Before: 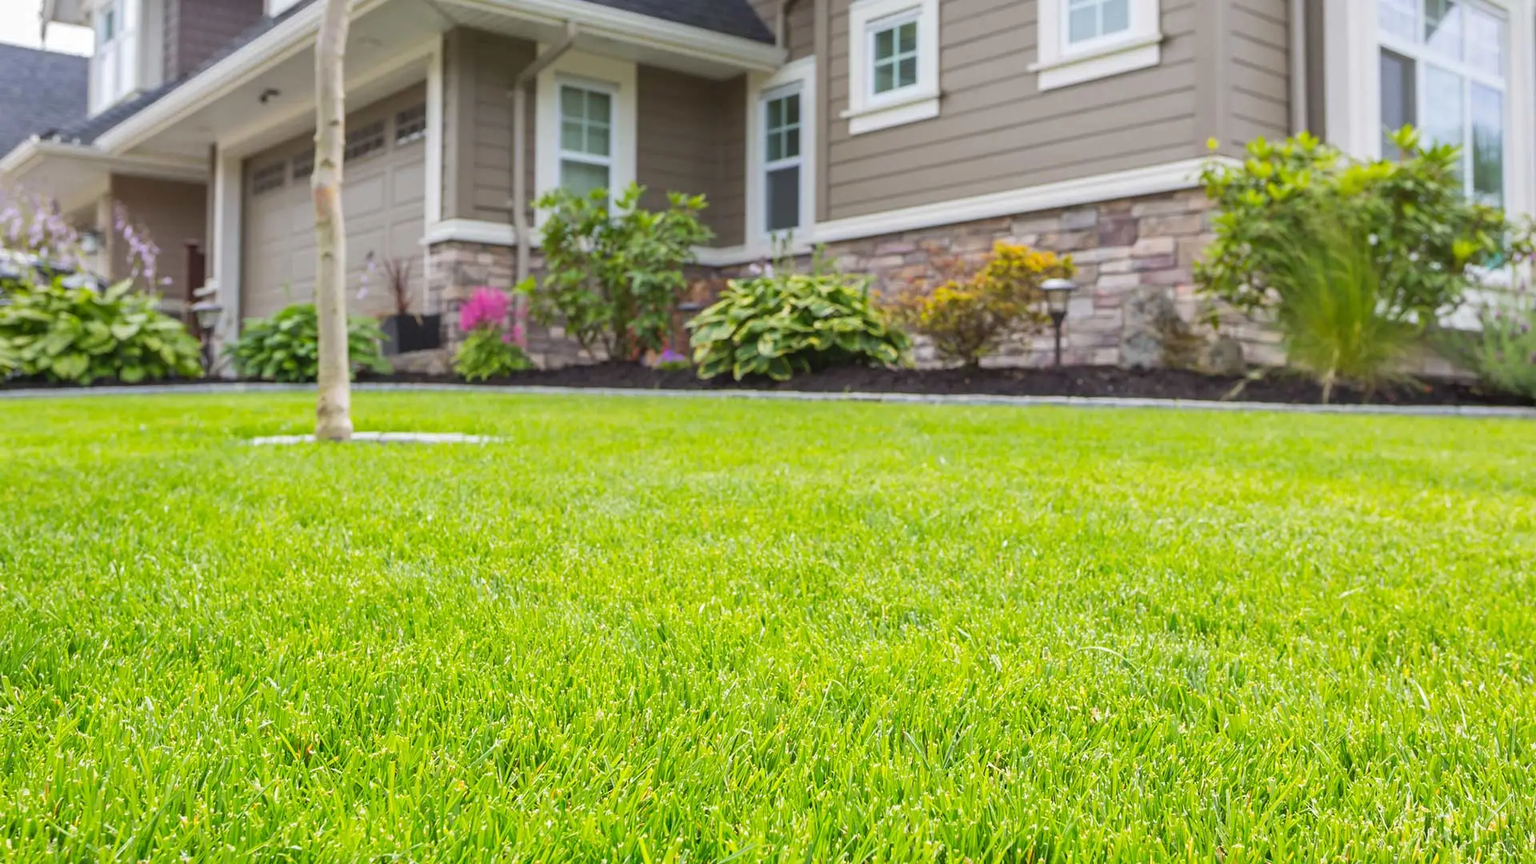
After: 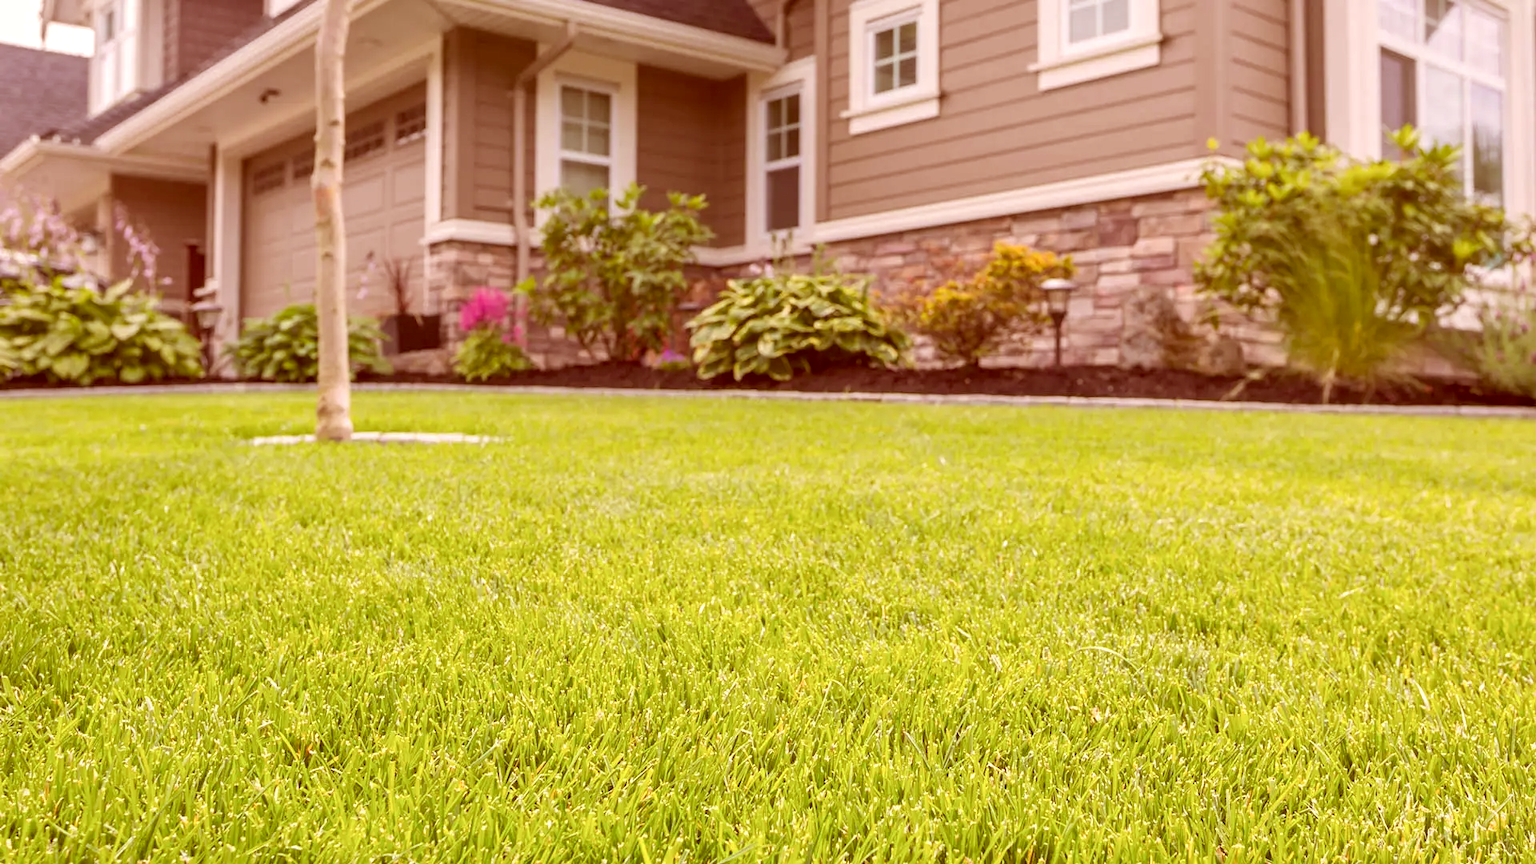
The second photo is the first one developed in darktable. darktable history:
color correction: highlights a* 9.03, highlights b* 8.71, shadows a* 40, shadows b* 40, saturation 0.8
levels: levels [0.016, 0.484, 0.953]
